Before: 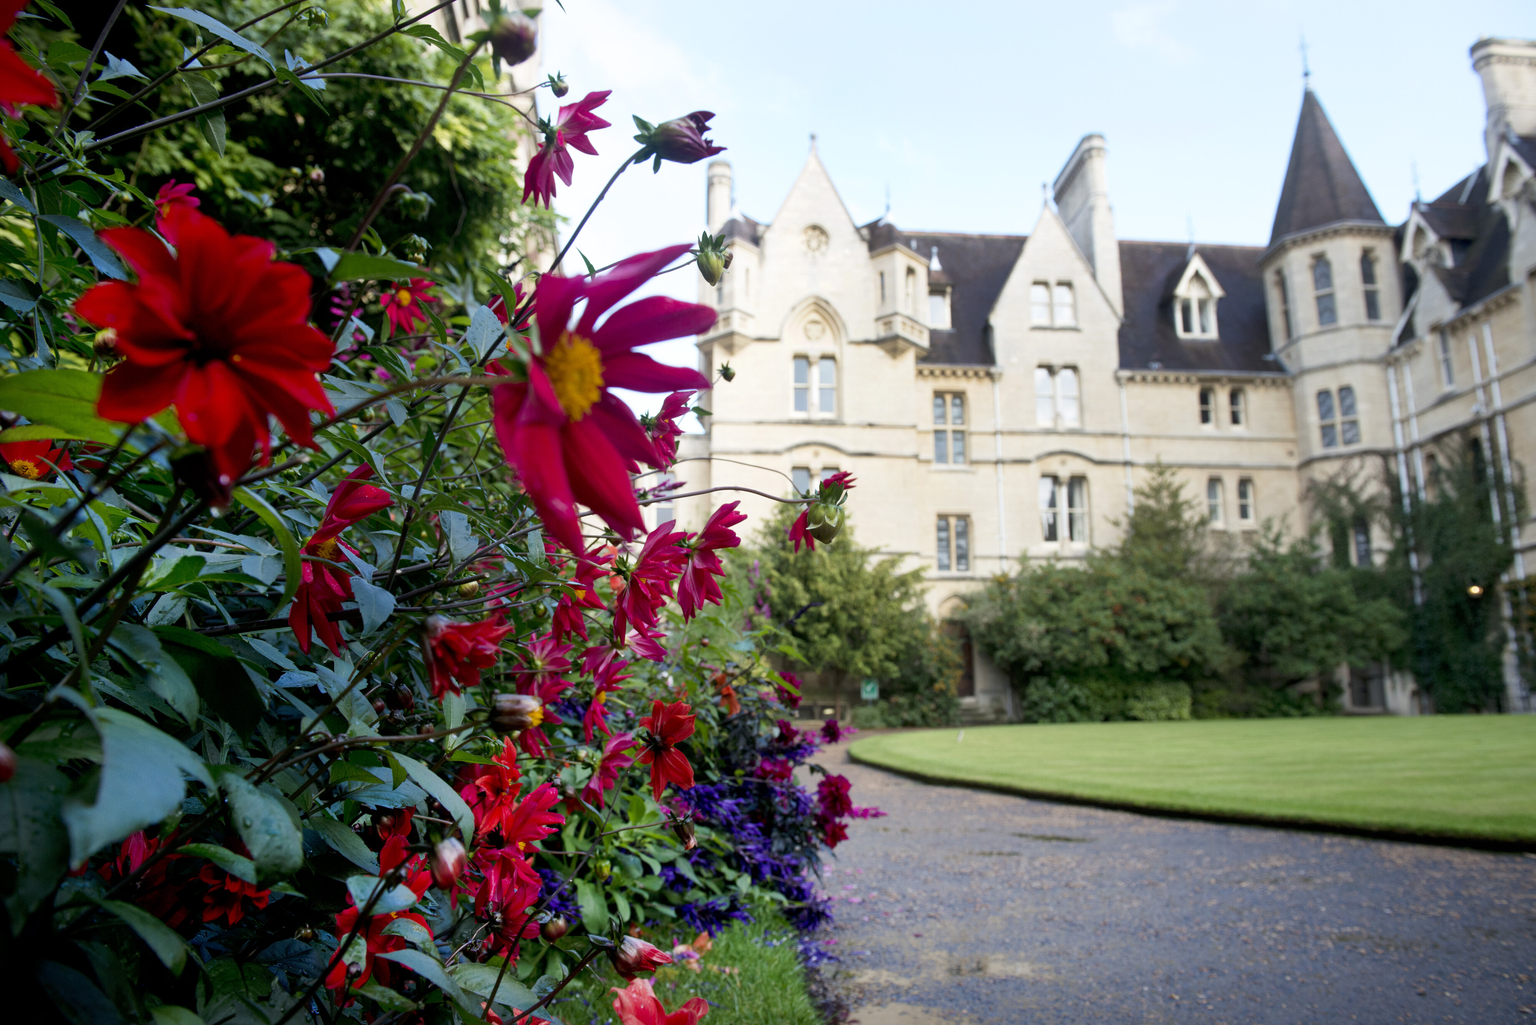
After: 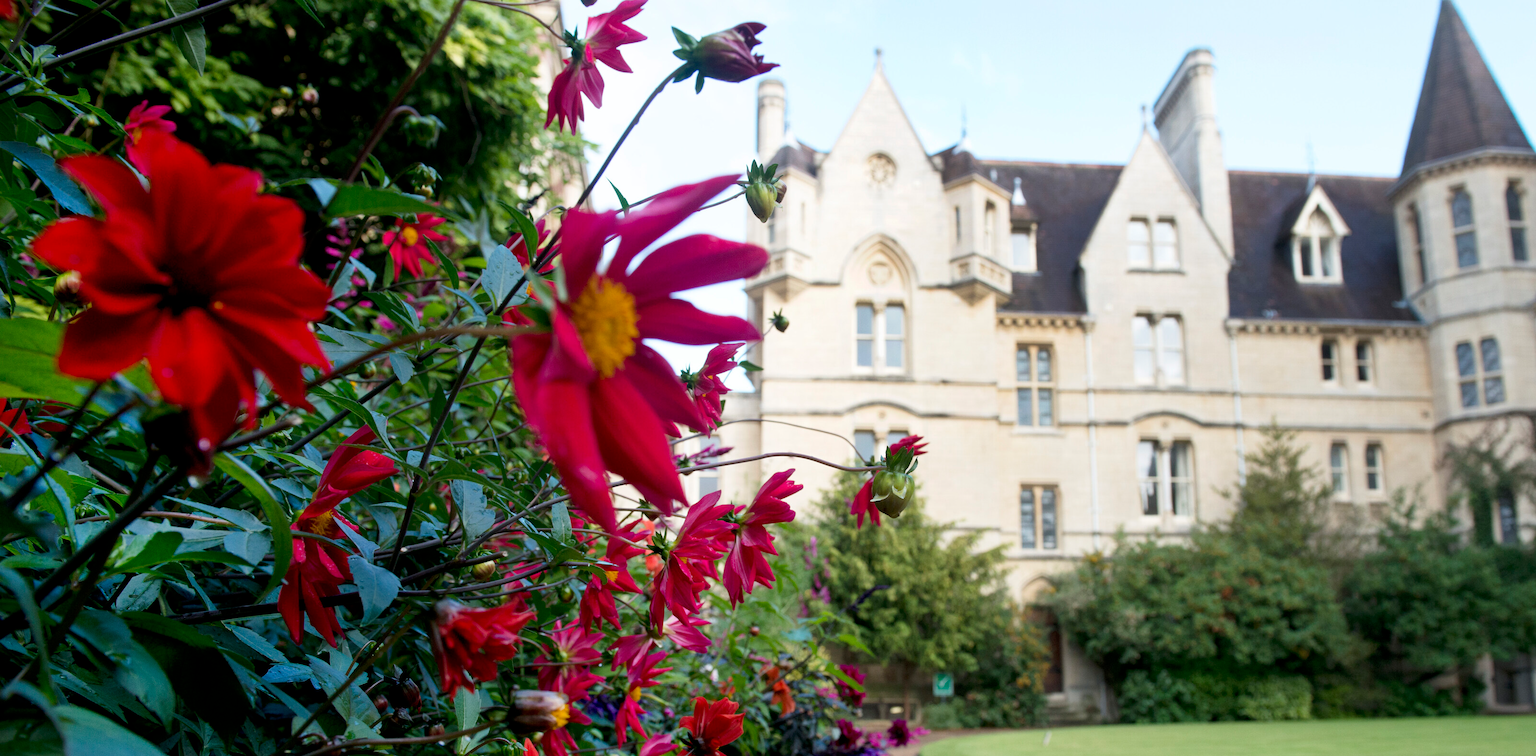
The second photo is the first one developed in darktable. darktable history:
crop: left 3.039%, top 8.974%, right 9.644%, bottom 26.579%
